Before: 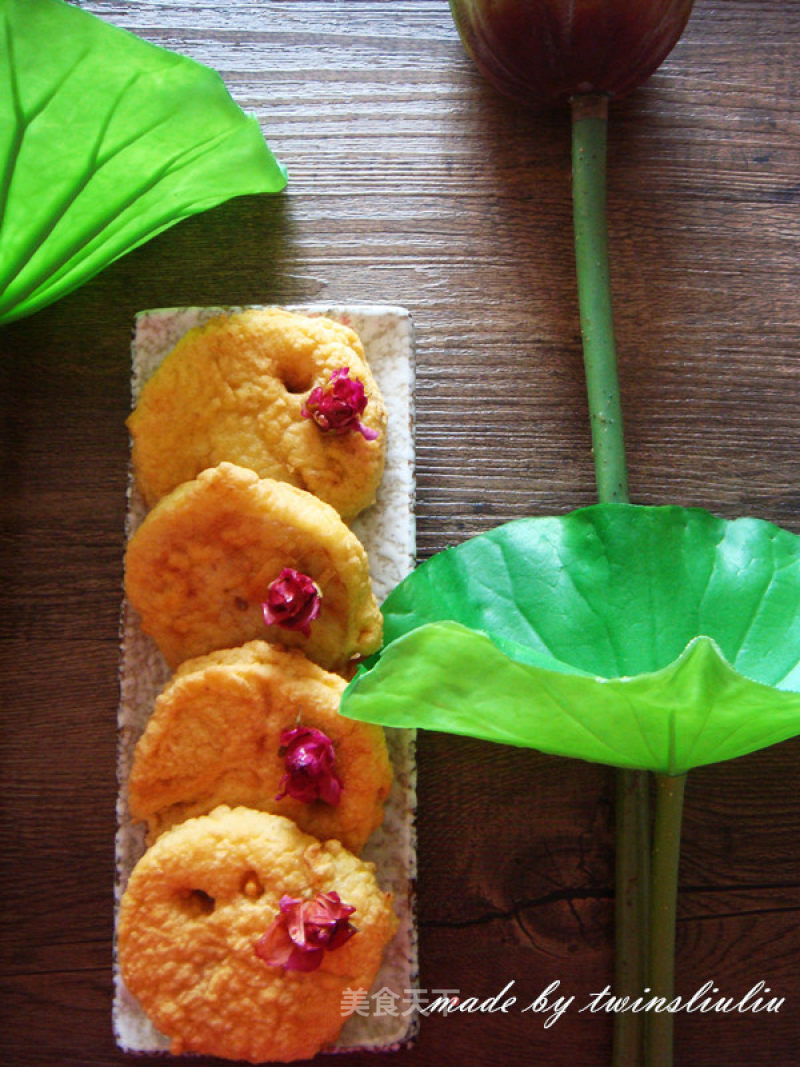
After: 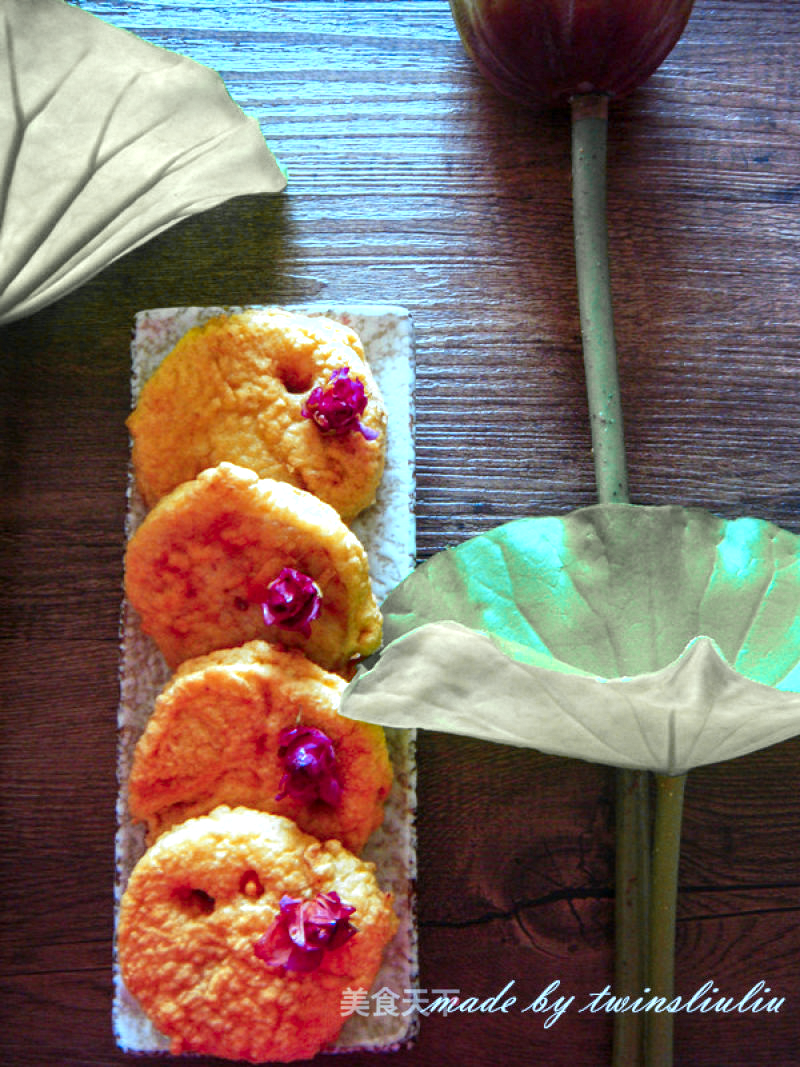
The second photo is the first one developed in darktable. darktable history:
local contrast: detail 130%
white balance: red 1.042, blue 1.17
contrast brightness saturation: saturation 0.1
color balance: mode lift, gamma, gain (sRGB), lift [0.997, 0.979, 1.021, 1.011], gamma [1, 1.084, 0.916, 0.998], gain [1, 0.87, 1.13, 1.101], contrast 4.55%, contrast fulcrum 38.24%, output saturation 104.09%
color zones: curves: ch1 [(0.29, 0.492) (0.373, 0.185) (0.509, 0.481)]; ch2 [(0.25, 0.462) (0.749, 0.457)], mix 40.67%
